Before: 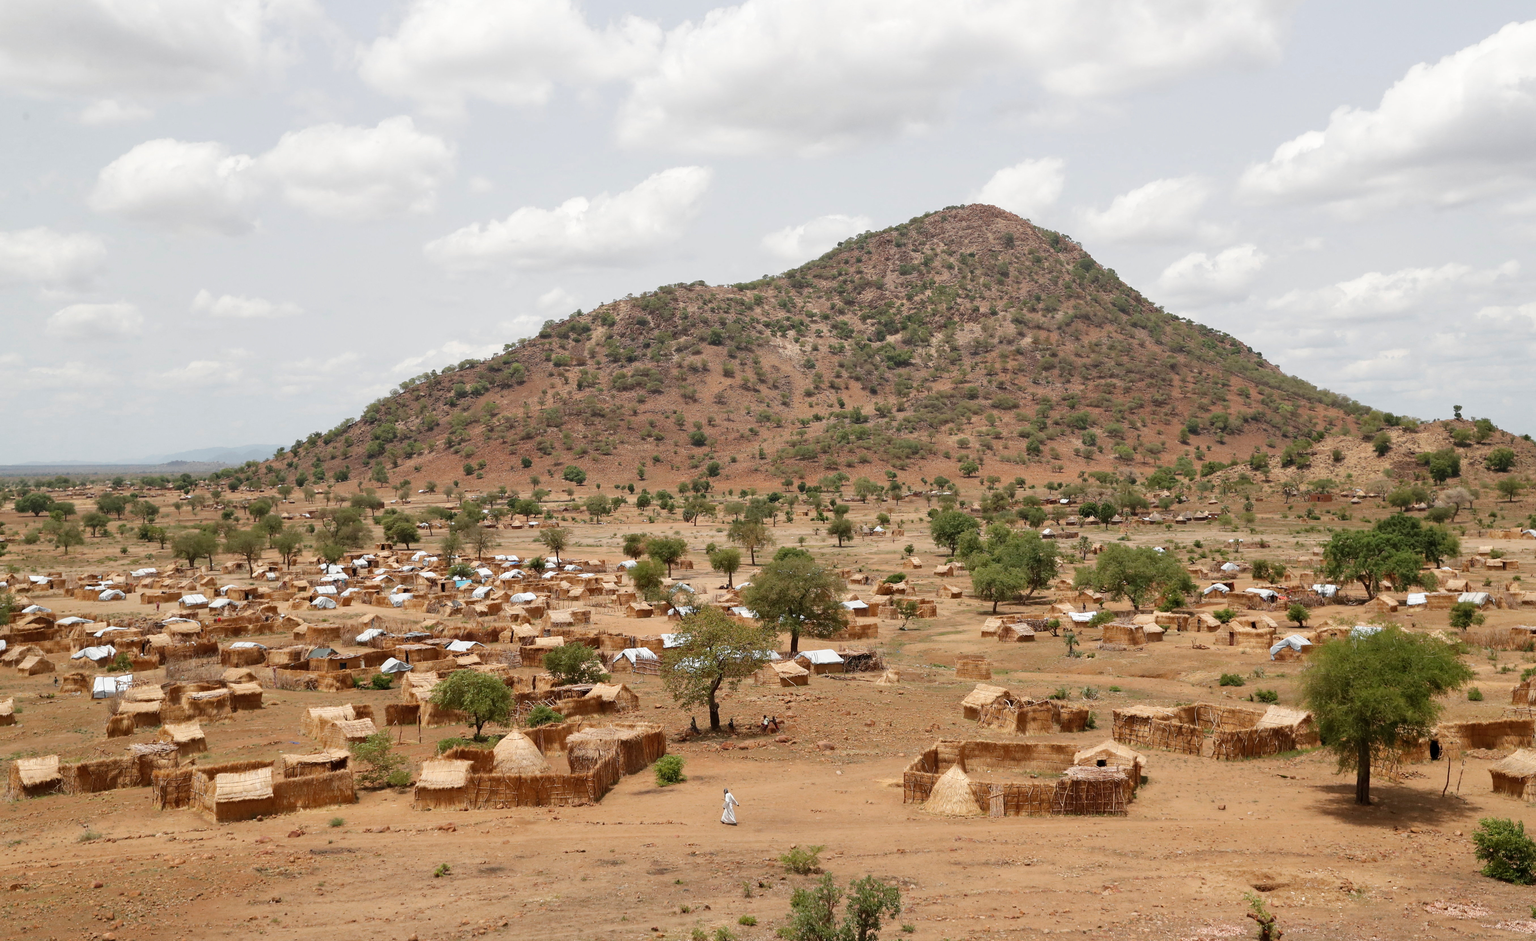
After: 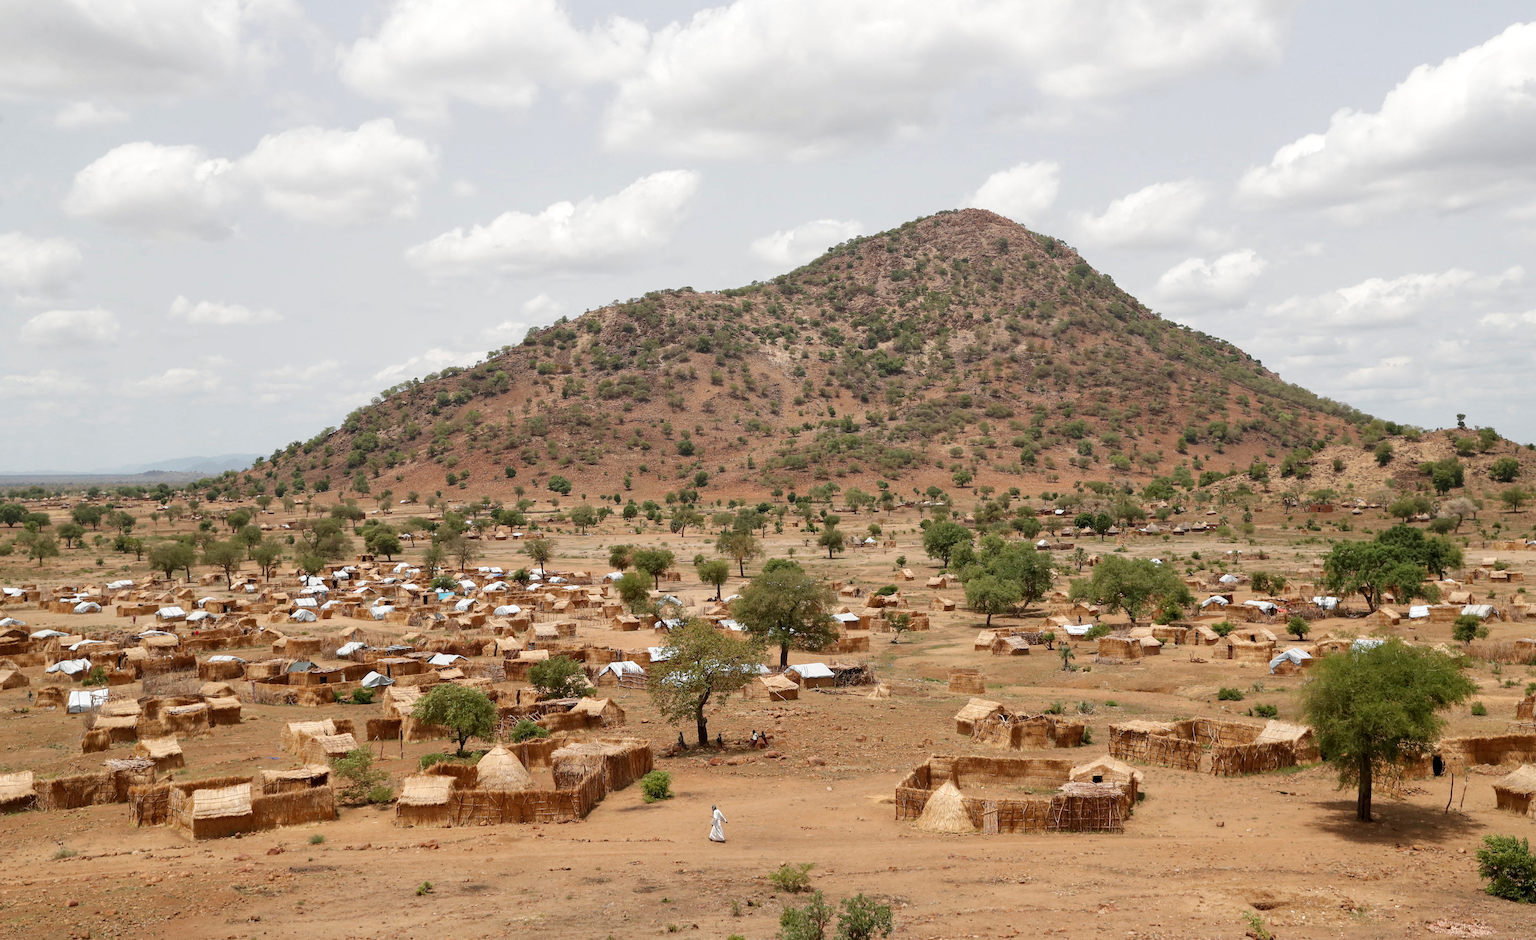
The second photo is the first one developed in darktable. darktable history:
crop: left 1.743%, right 0.268%, bottom 2.011%
local contrast: highlights 100%, shadows 100%, detail 120%, midtone range 0.2
